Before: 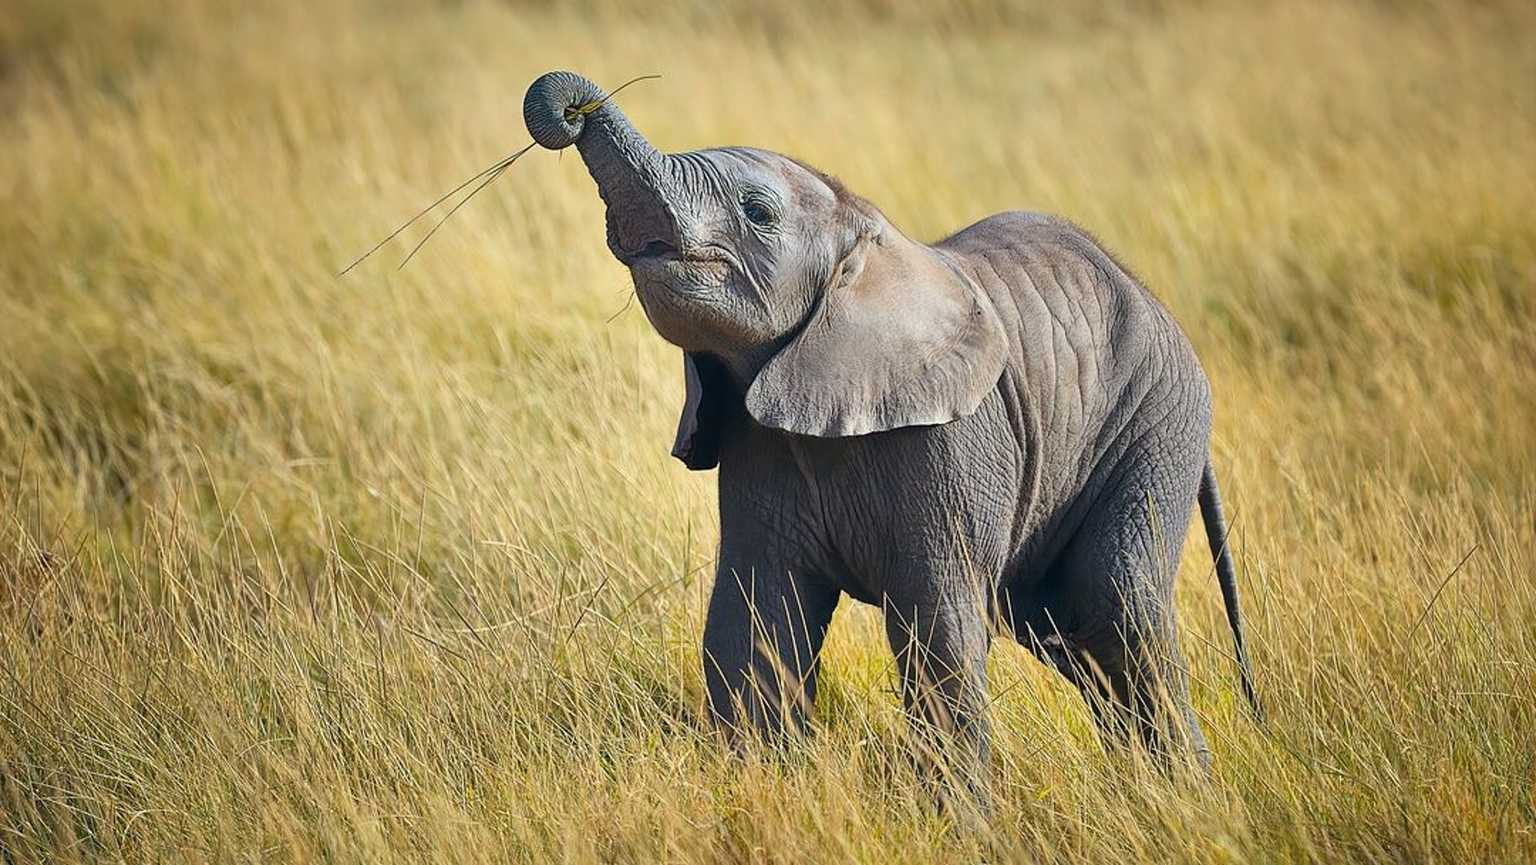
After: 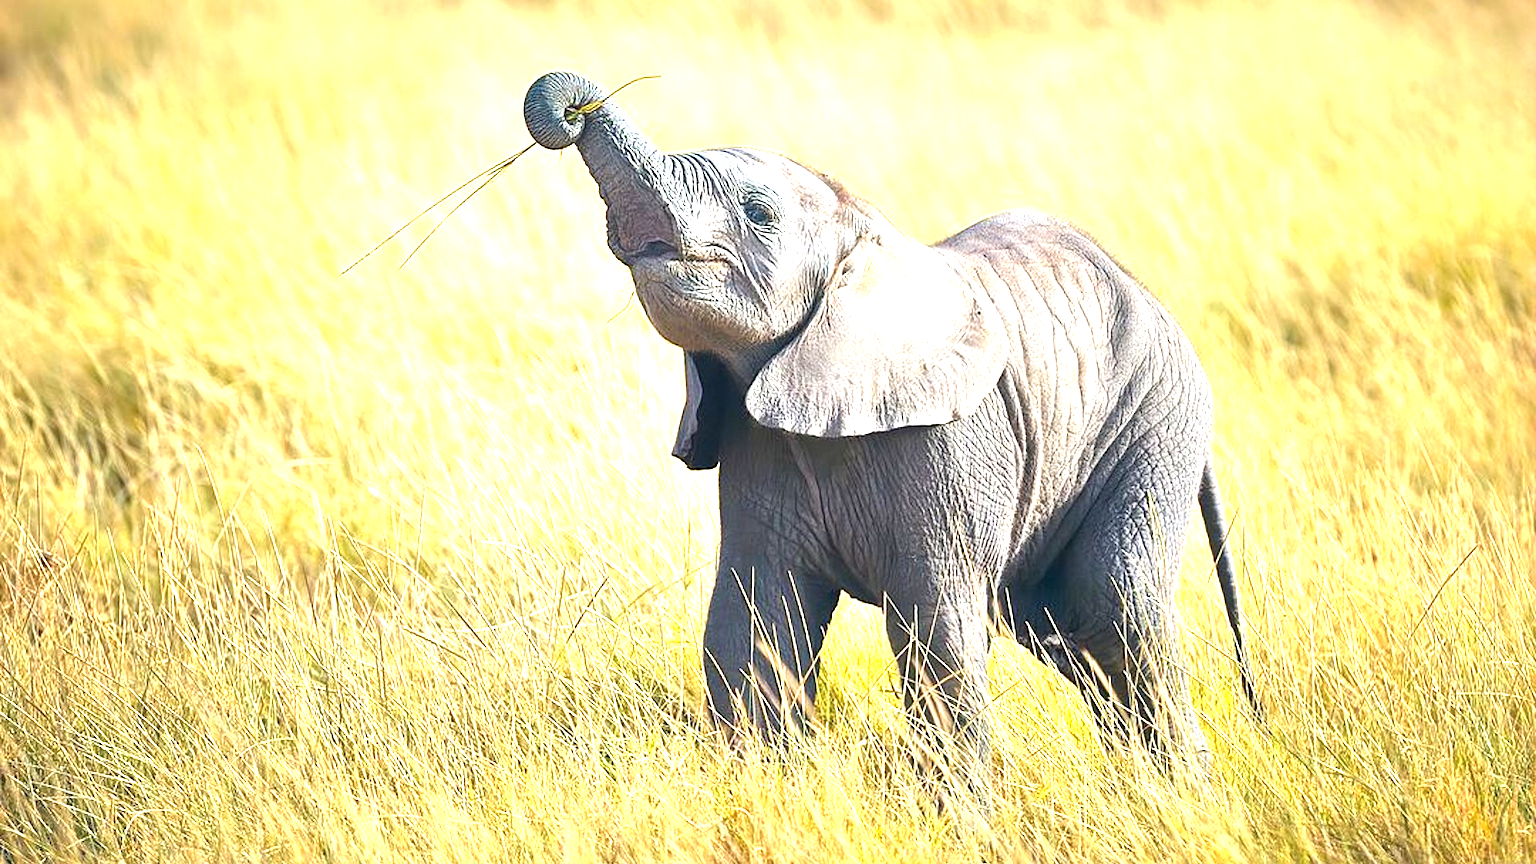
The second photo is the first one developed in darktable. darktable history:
exposure: black level correction 0, exposure 1.685 EV, compensate highlight preservation false
